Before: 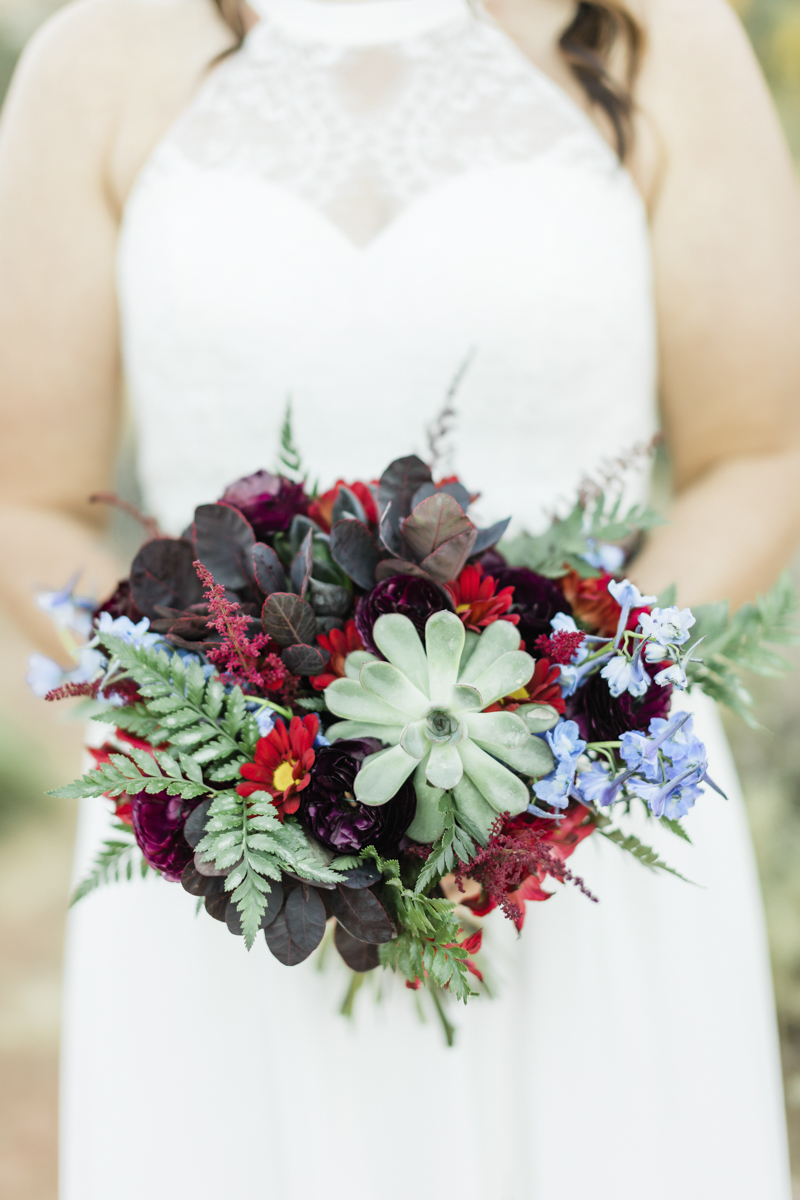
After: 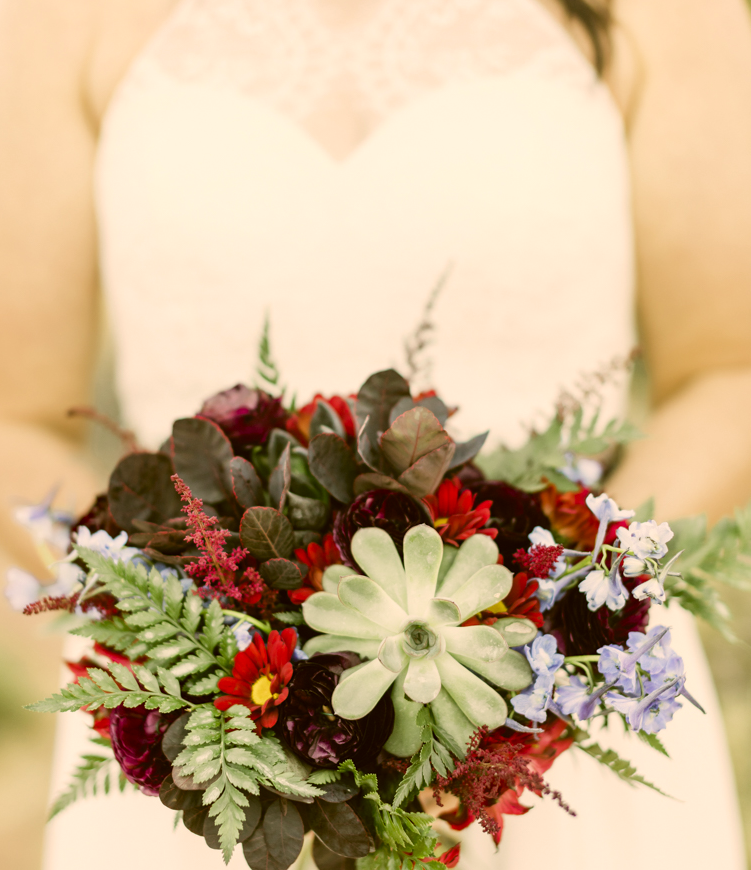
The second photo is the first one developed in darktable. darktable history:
crop: left 2.794%, top 7.171%, right 3.313%, bottom 20.32%
color correction: highlights a* 8.53, highlights b* 15.37, shadows a* -0.666, shadows b* 25.76
